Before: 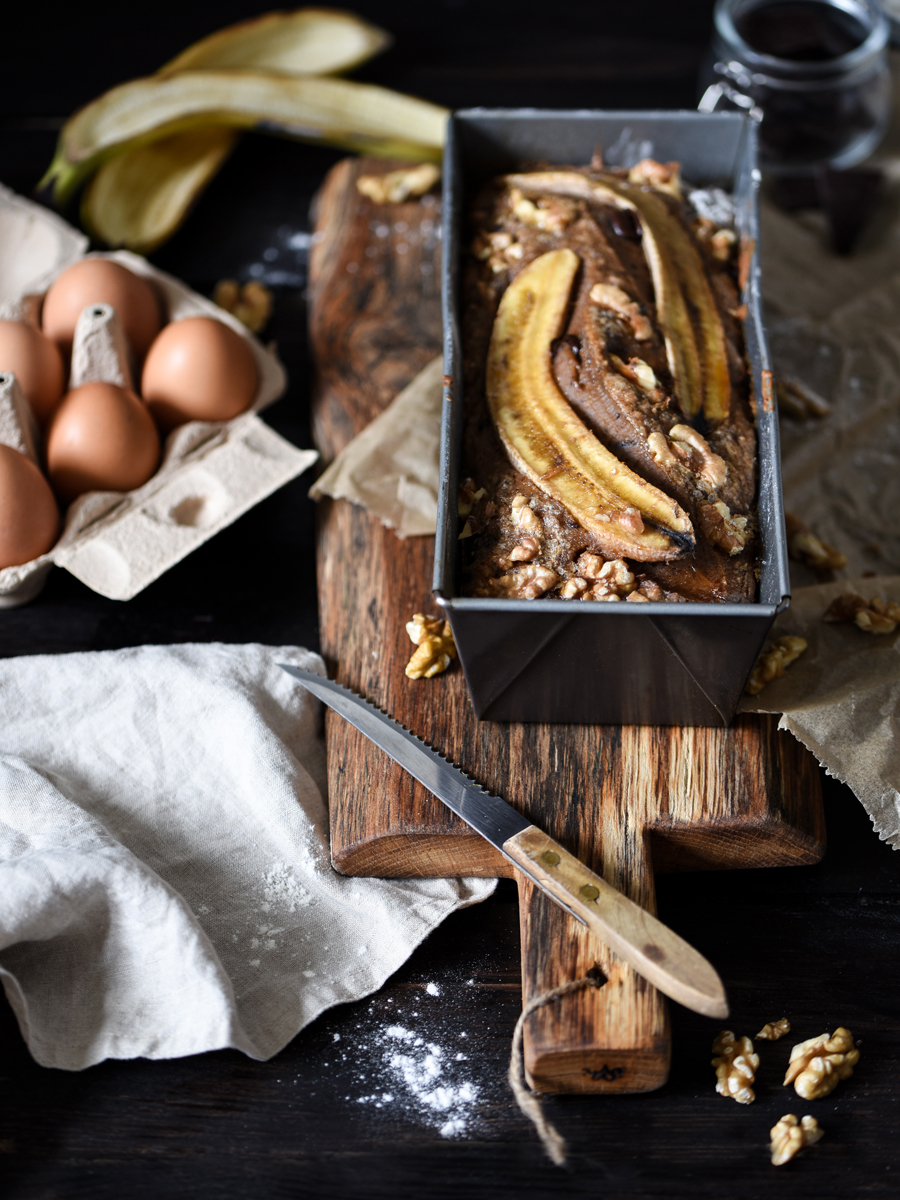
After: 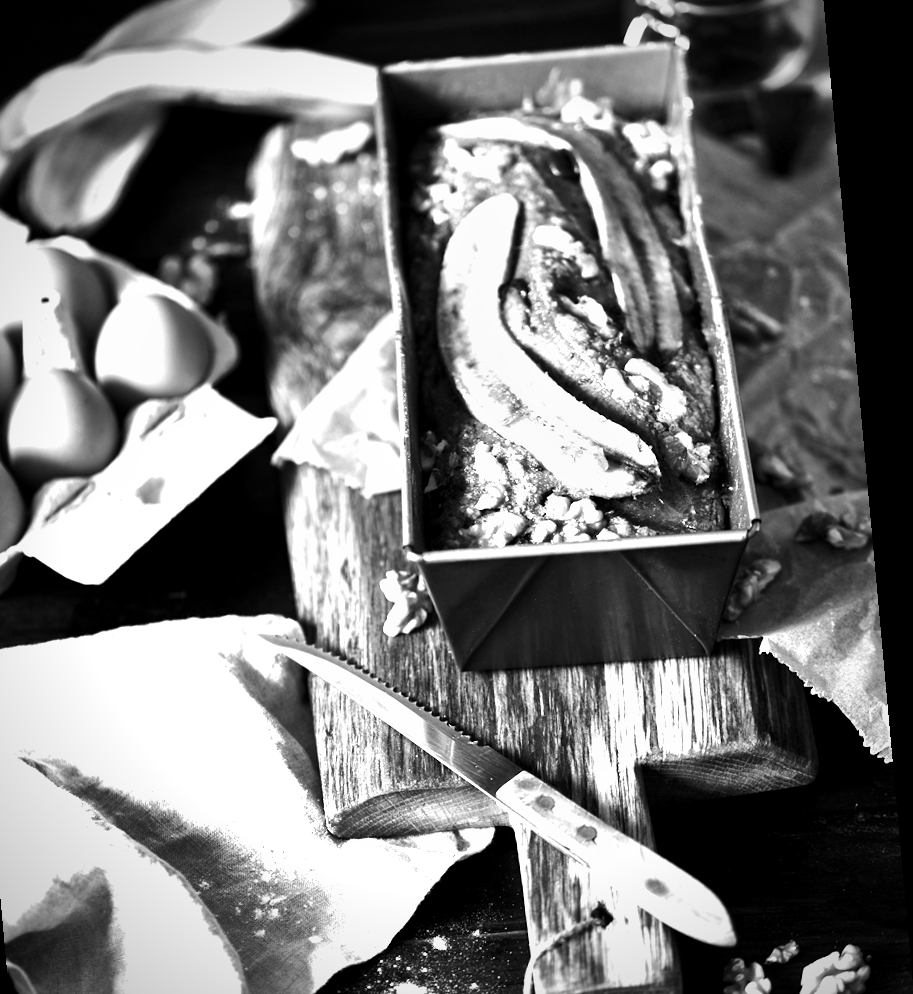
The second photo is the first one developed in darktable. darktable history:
rotate and perspective: rotation -5.2°, automatic cropping off
exposure: black level correction 0.001, exposure 1.116 EV, compensate highlight preservation false
shadows and highlights: radius 108.52, shadows 40.68, highlights -72.88, low approximation 0.01, soften with gaussian
monochrome: on, module defaults
tone equalizer: -8 EV -0.75 EV, -7 EV -0.7 EV, -6 EV -0.6 EV, -5 EV -0.4 EV, -3 EV 0.4 EV, -2 EV 0.6 EV, -1 EV 0.7 EV, +0 EV 0.75 EV, edges refinement/feathering 500, mask exposure compensation -1.57 EV, preserve details no
crop: left 8.155%, top 6.611%, bottom 15.385%
vignetting: on, module defaults
